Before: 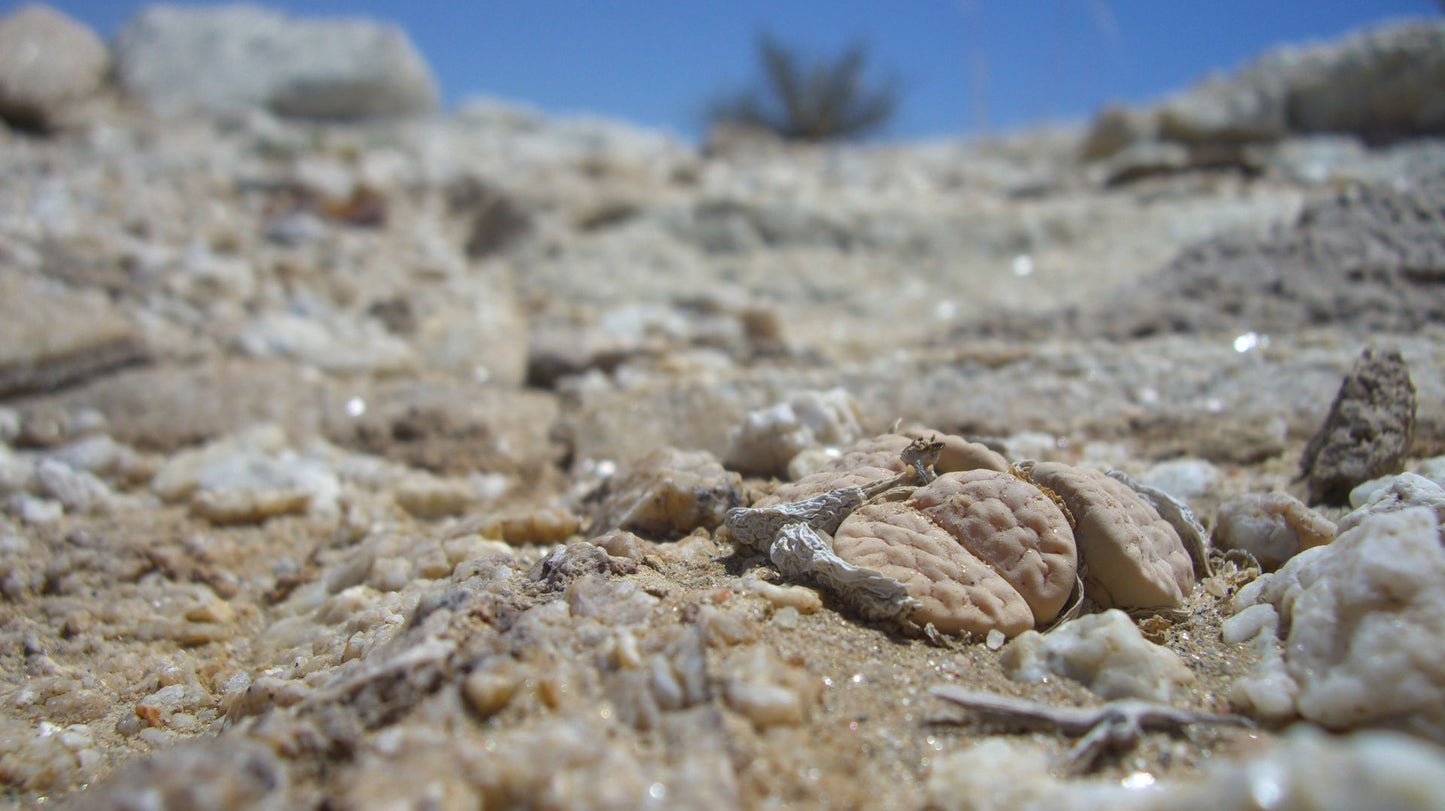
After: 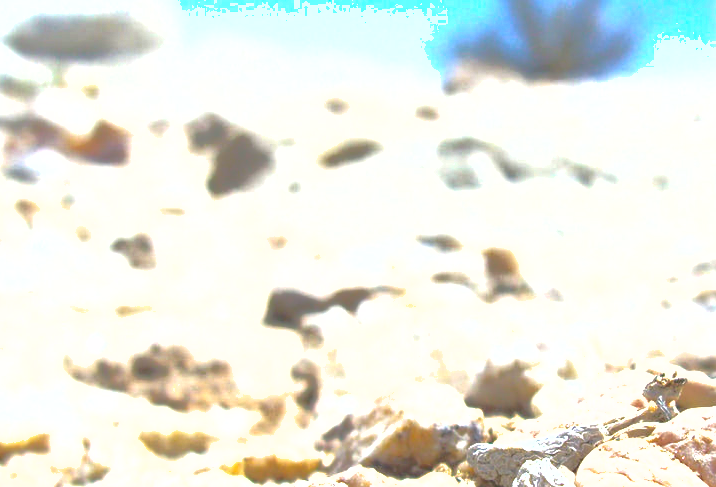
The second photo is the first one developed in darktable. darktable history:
shadows and highlights: on, module defaults
crop: left 17.881%, top 7.914%, right 32.522%, bottom 31.98%
exposure: exposure 2 EV, compensate highlight preservation false
